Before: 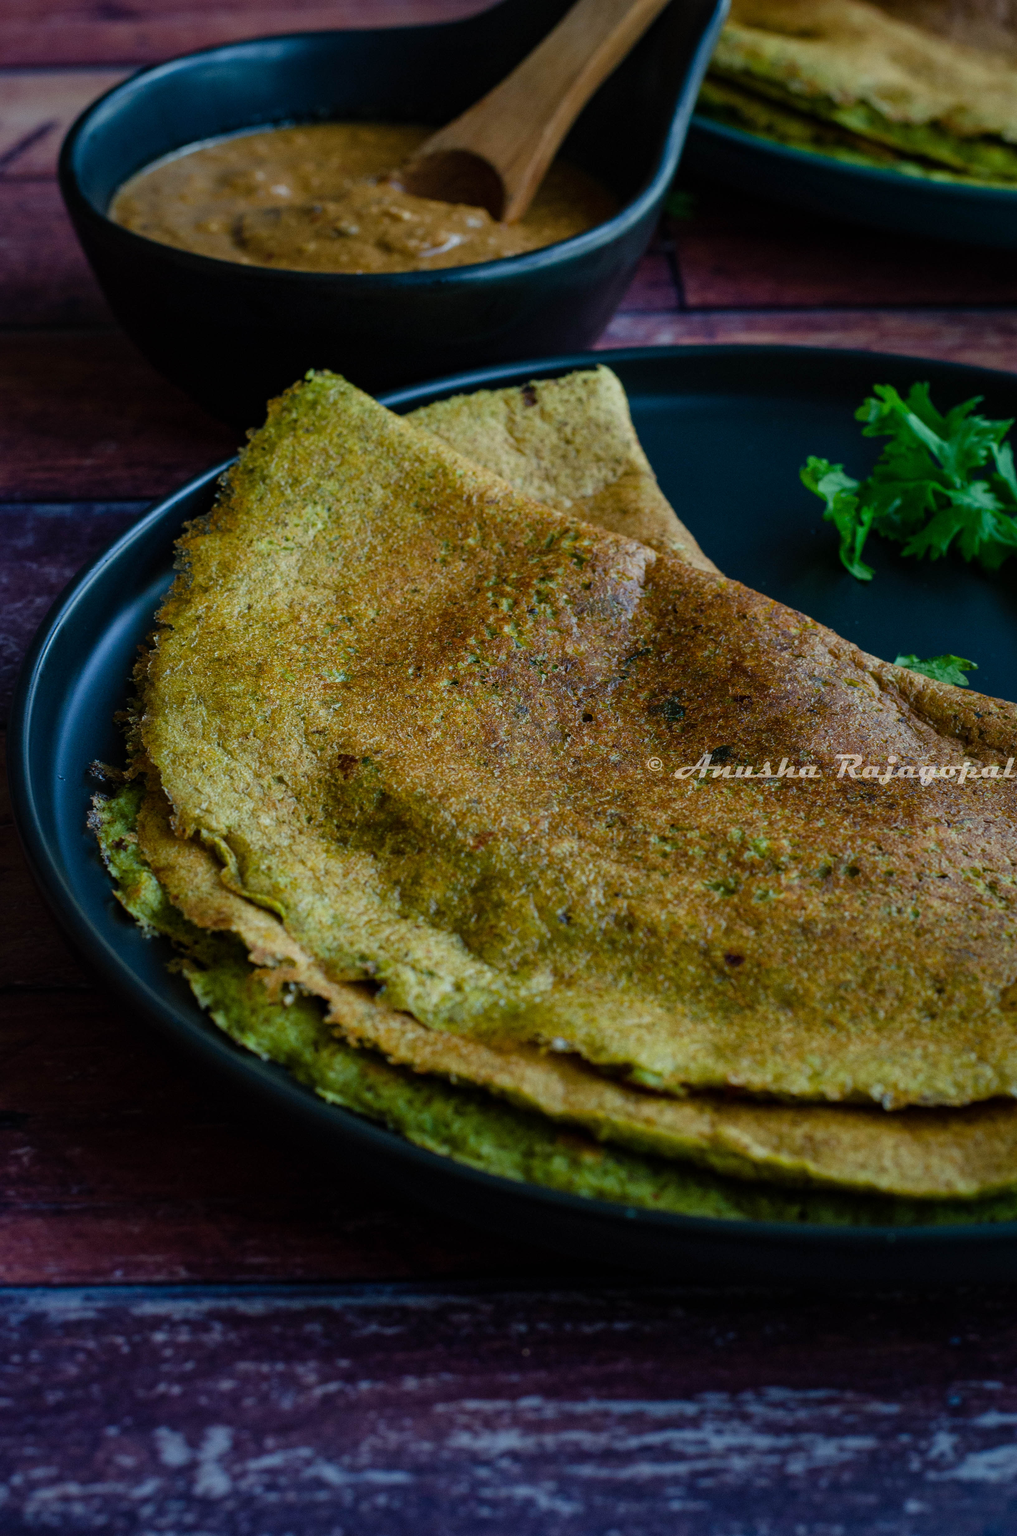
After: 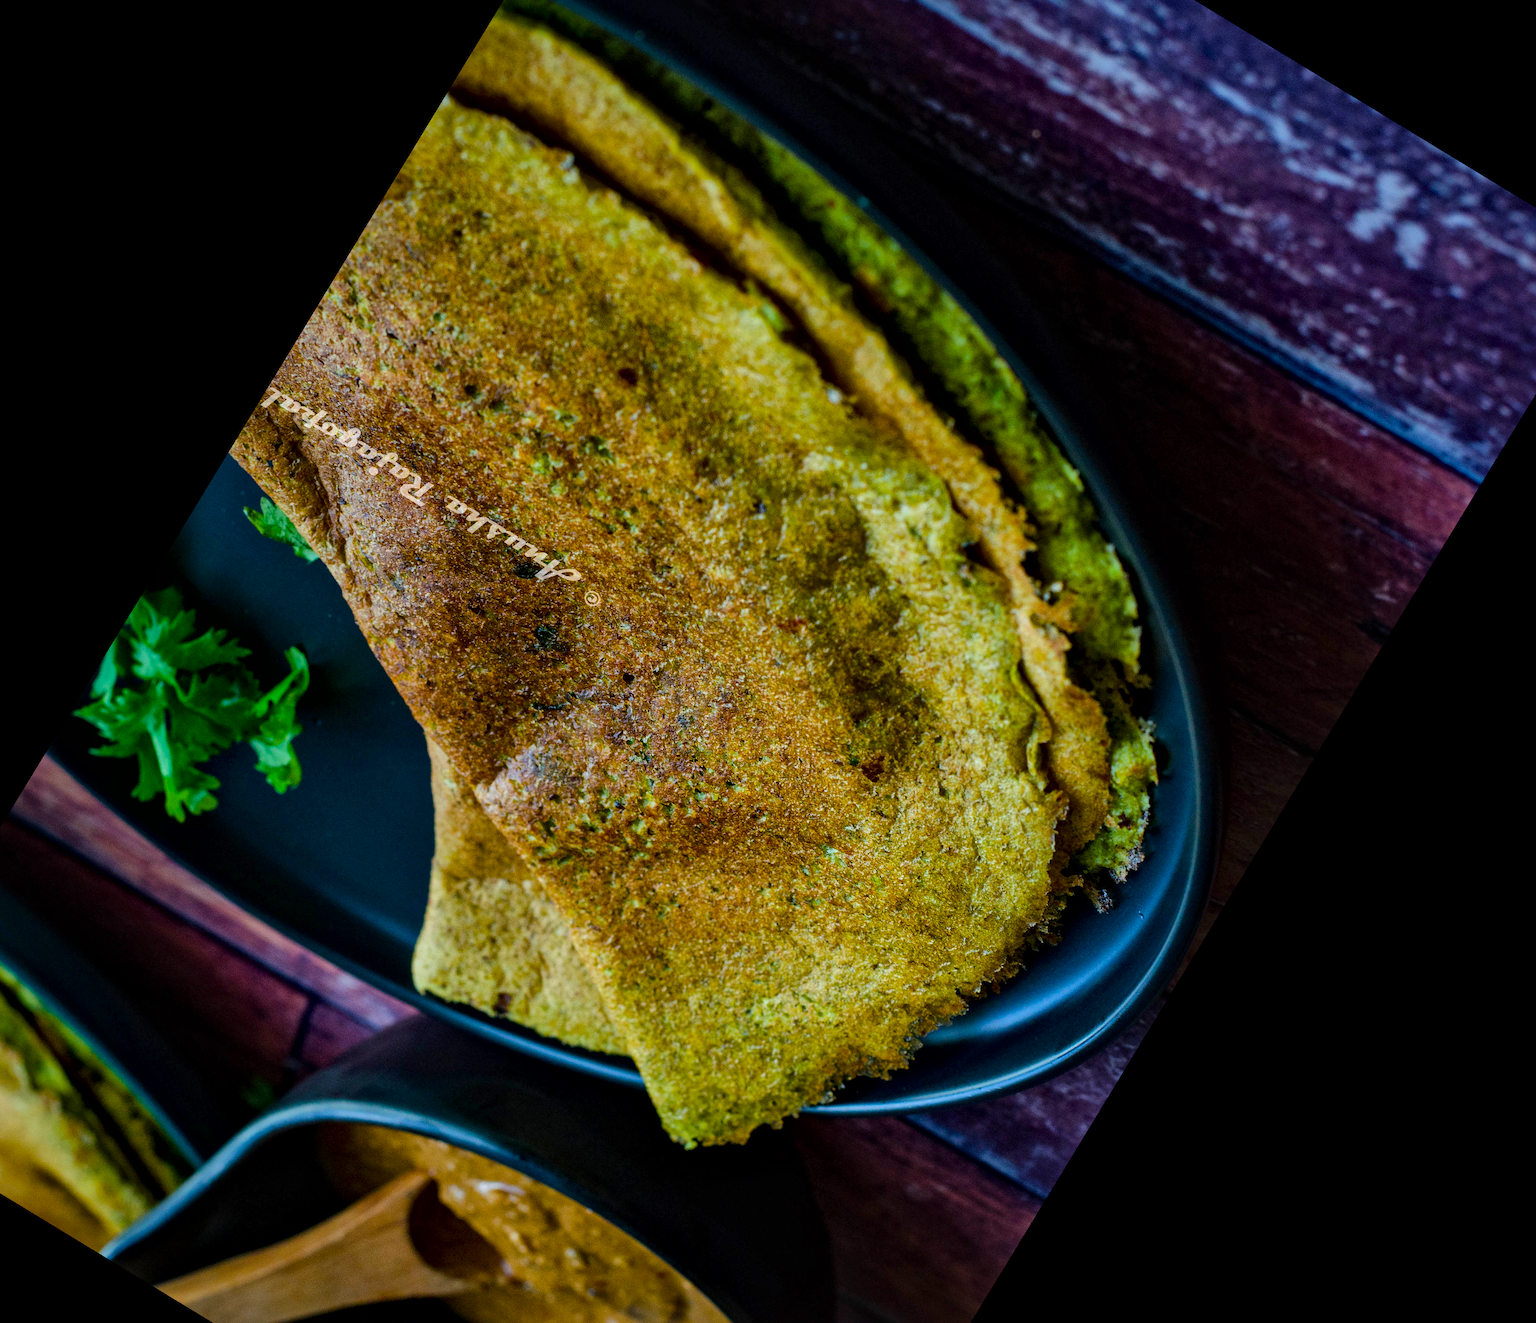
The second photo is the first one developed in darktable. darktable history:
local contrast: mode bilateral grid, contrast 25, coarseness 60, detail 151%, midtone range 0.2
crop and rotate: angle 148.68°, left 9.111%, top 15.603%, right 4.588%, bottom 17.041%
color balance rgb: perceptual saturation grading › global saturation 25%, perceptual brilliance grading › mid-tones 10%, perceptual brilliance grading › shadows 15%, global vibrance 20%
